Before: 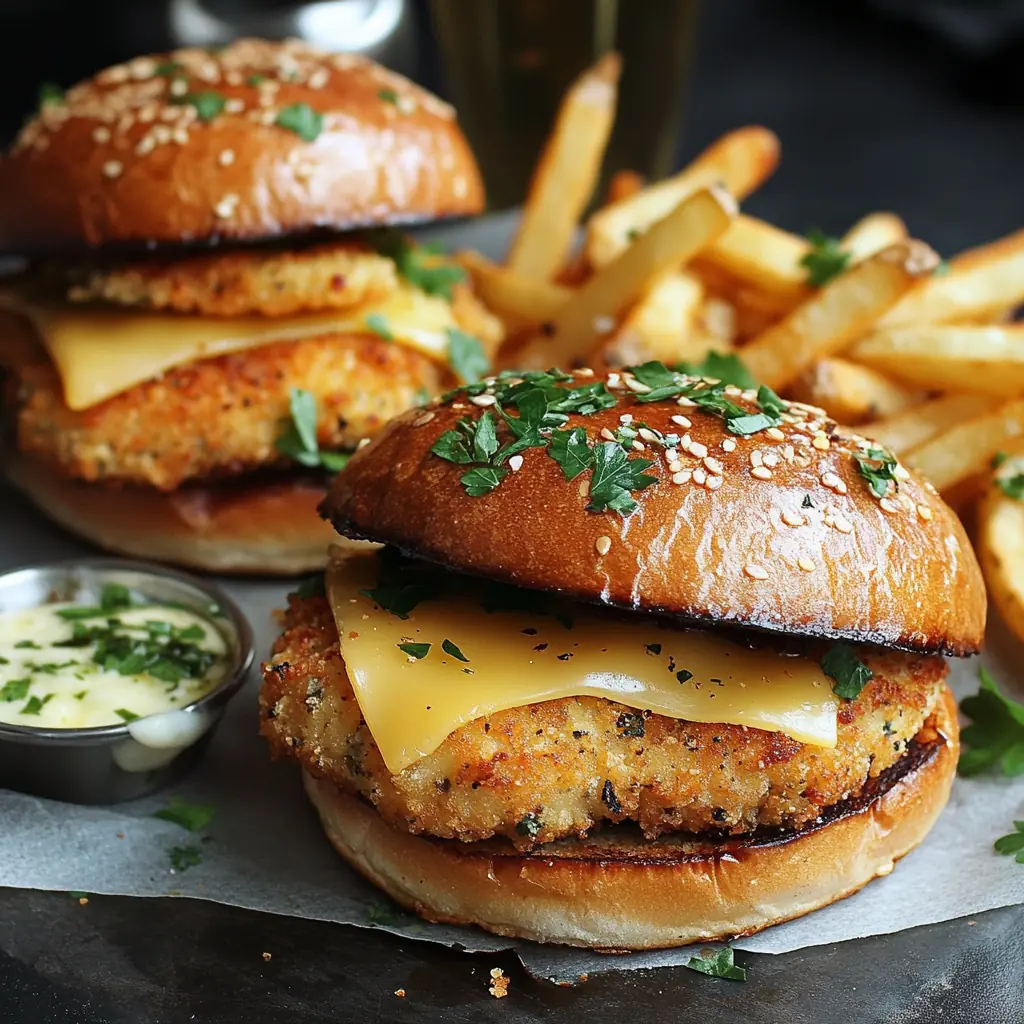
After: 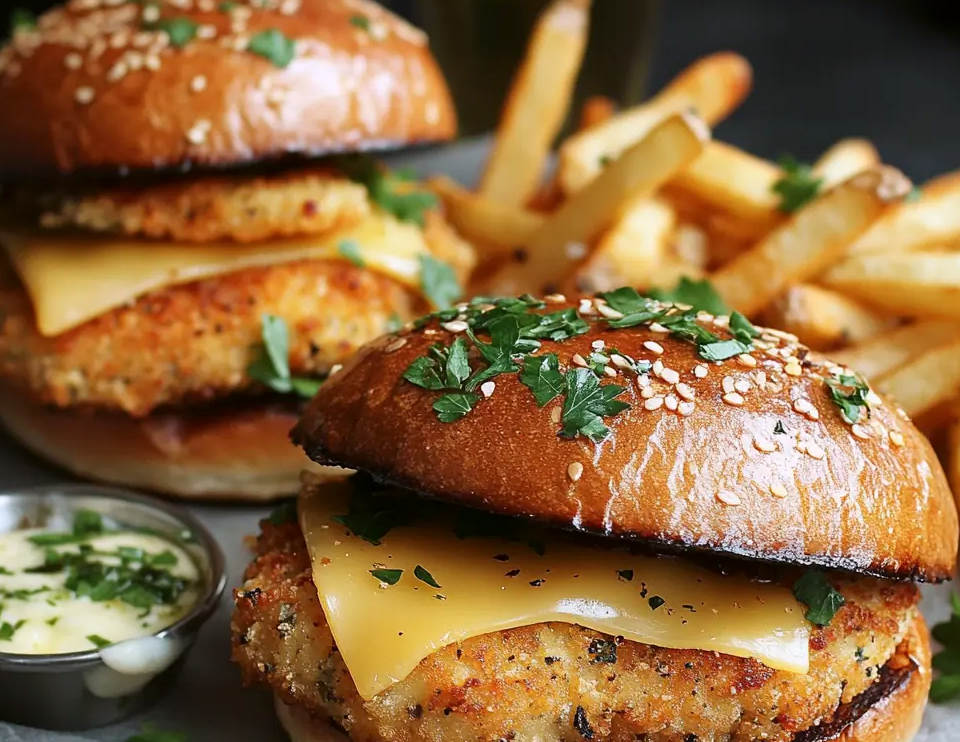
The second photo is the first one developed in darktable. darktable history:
crop: left 2.737%, top 7.287%, right 3.421%, bottom 20.179%
color correction: highlights a* 3.12, highlights b* -1.55, shadows a* -0.101, shadows b* 2.52, saturation 0.98
